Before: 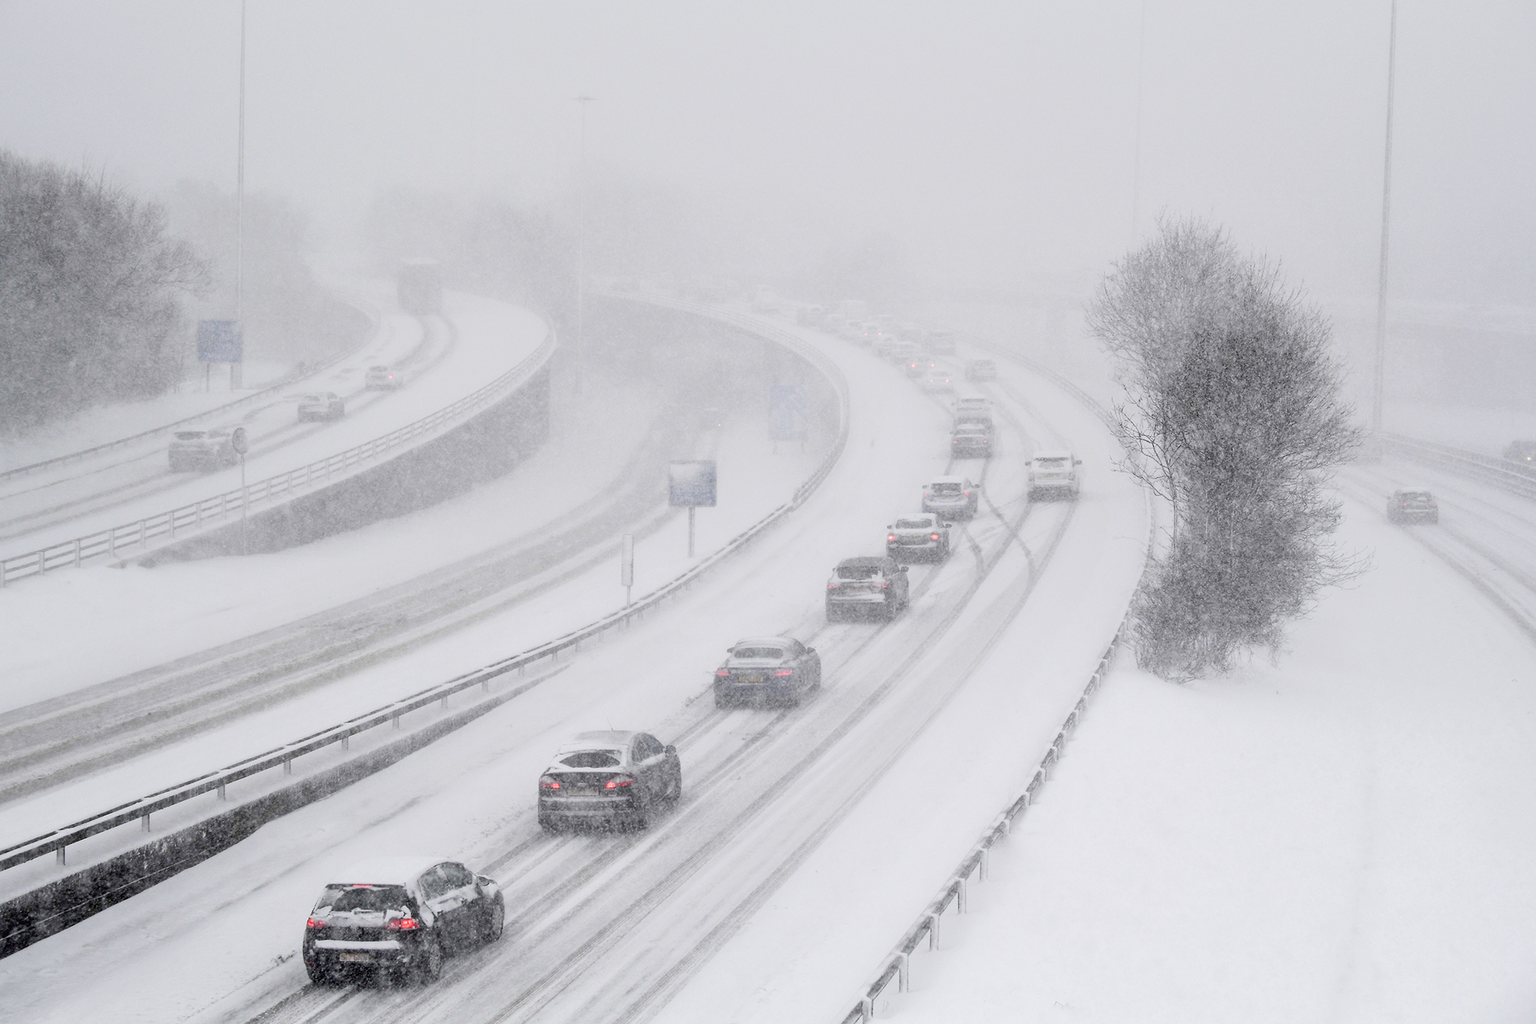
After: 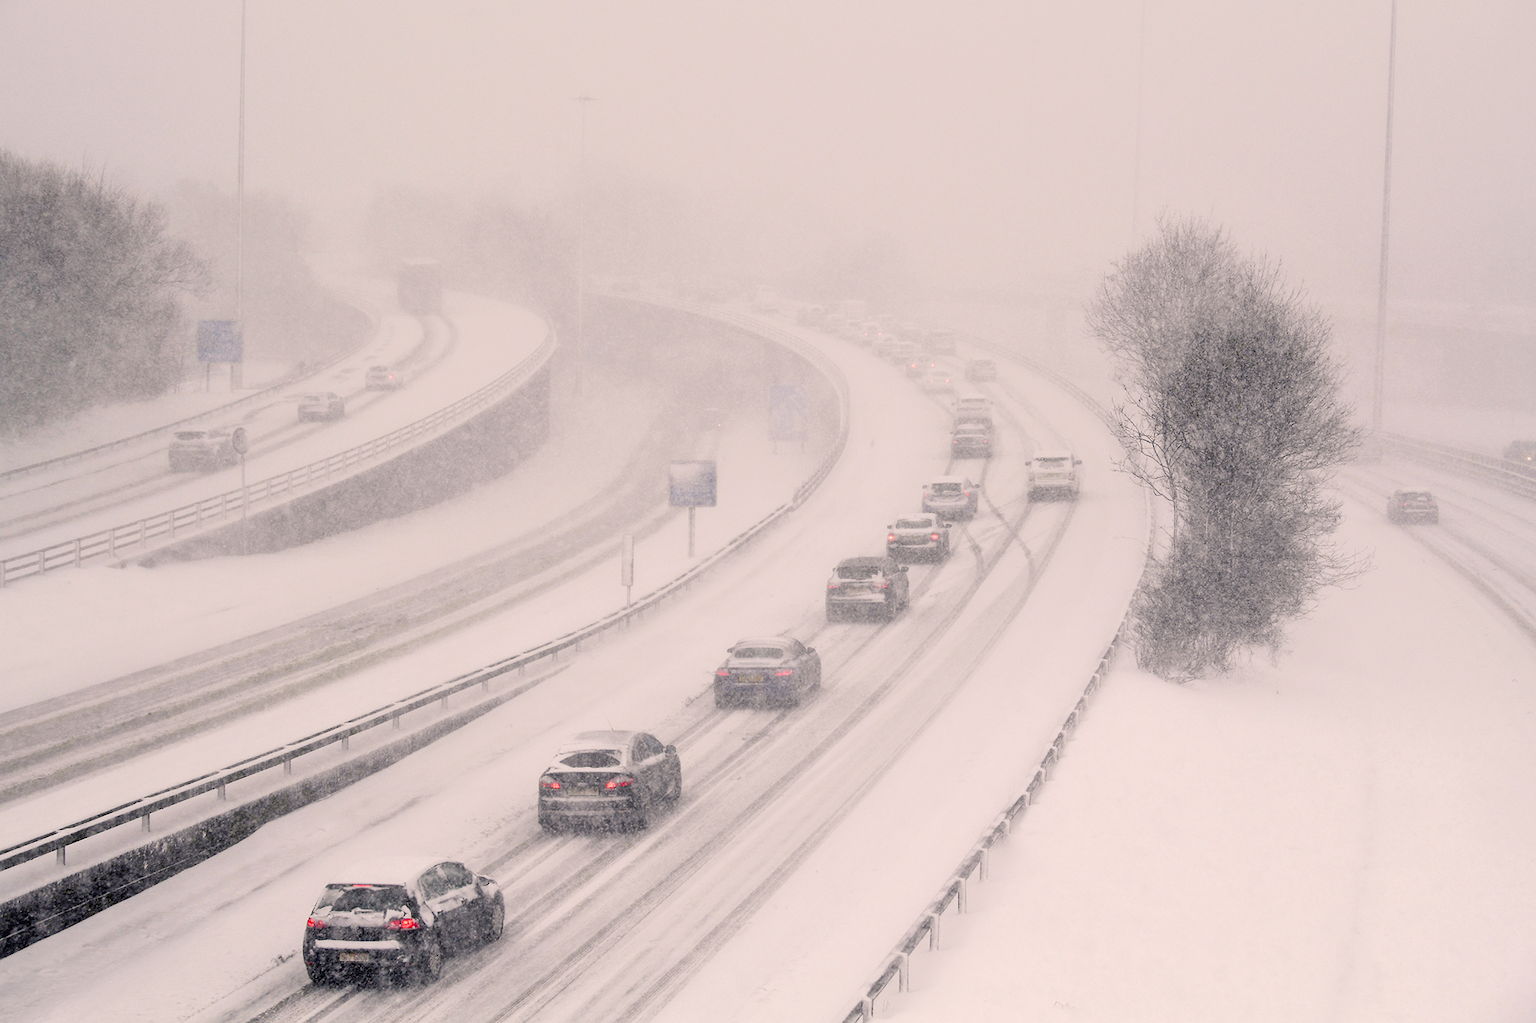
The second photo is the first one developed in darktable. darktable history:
color balance rgb: highlights gain › chroma 3.072%, highlights gain › hue 54.69°, perceptual saturation grading › global saturation 34.761%, perceptual saturation grading › highlights -25.913%, perceptual saturation grading › shadows 25.876%
